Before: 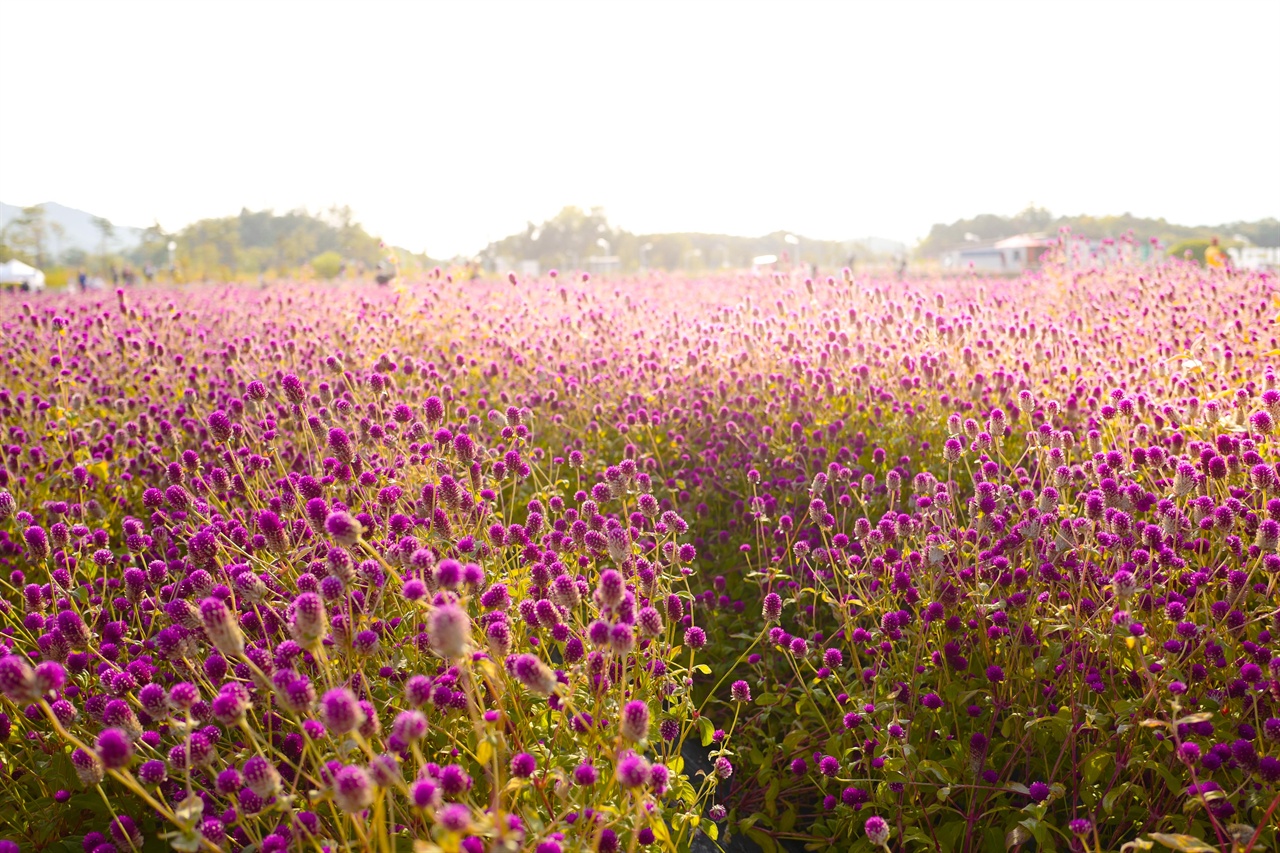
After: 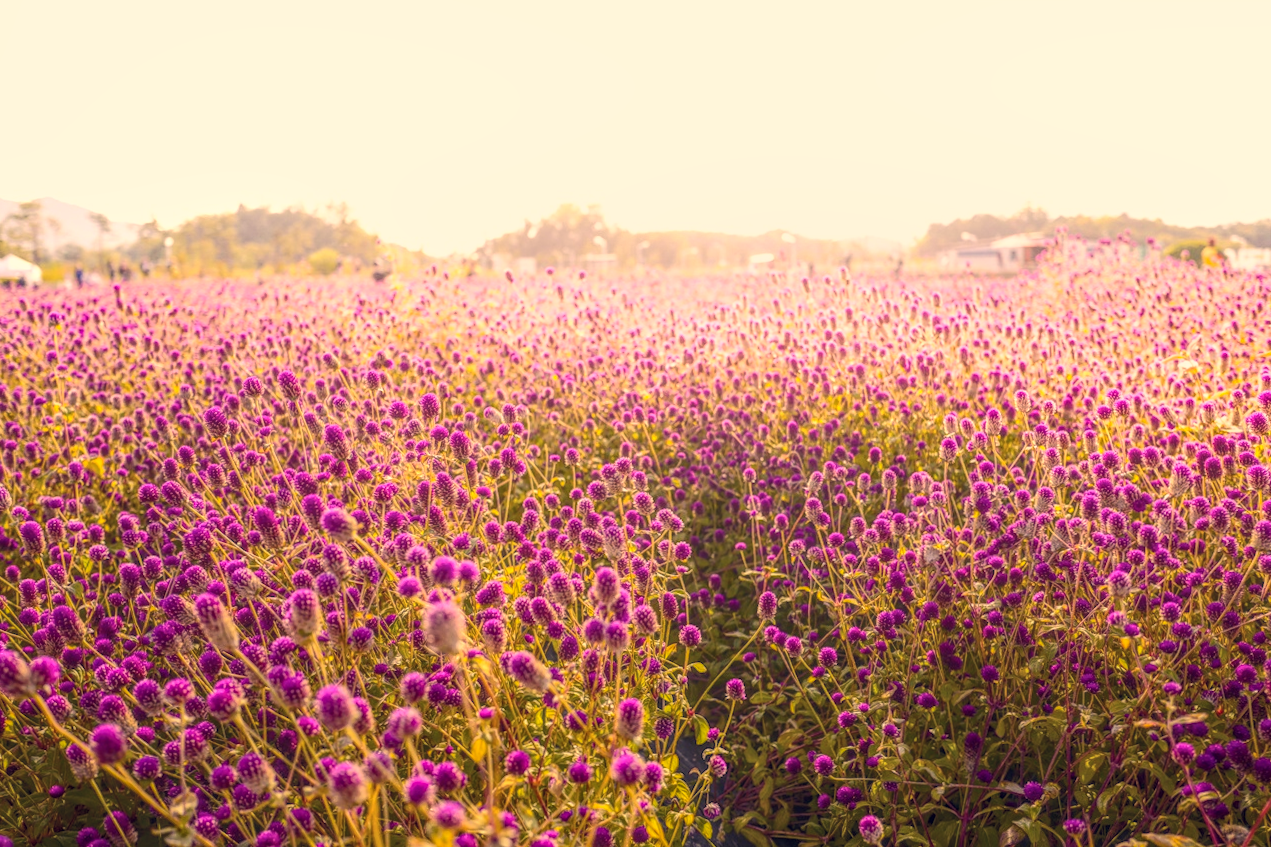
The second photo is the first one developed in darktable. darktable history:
crop and rotate: angle -0.265°
contrast brightness saturation: contrast 0.233, brightness 0.109, saturation 0.294
local contrast: highlights 20%, shadows 29%, detail 200%, midtone range 0.2
color correction: highlights a* 19.73, highlights b* 27.34, shadows a* 3.3, shadows b* -17.34, saturation 0.722
